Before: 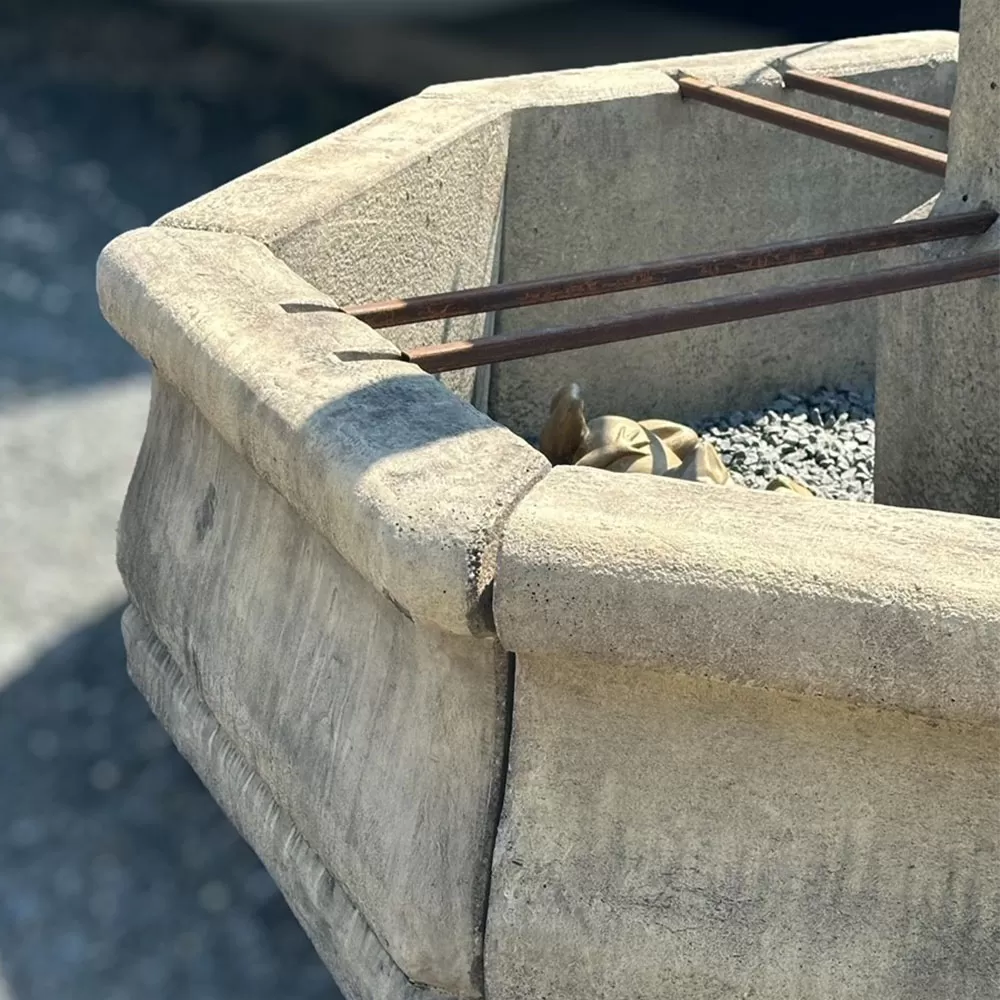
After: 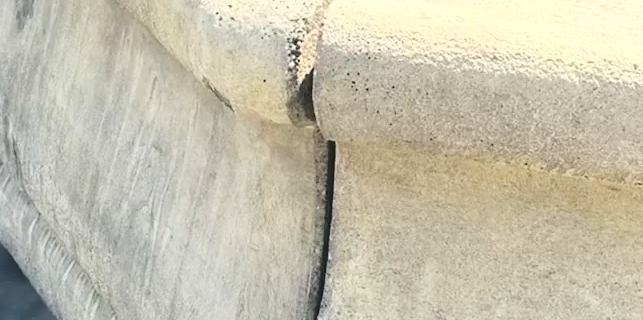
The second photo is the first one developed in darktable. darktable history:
base curve: curves: ch0 [(0, 0) (0.032, 0.037) (0.105, 0.228) (0.435, 0.76) (0.856, 0.983) (1, 1)]
contrast equalizer: octaves 7, y [[0.6 ×6], [0.55 ×6], [0 ×6], [0 ×6], [0 ×6]], mix -0.3
crop: left 18.091%, top 51.13%, right 17.525%, bottom 16.85%
